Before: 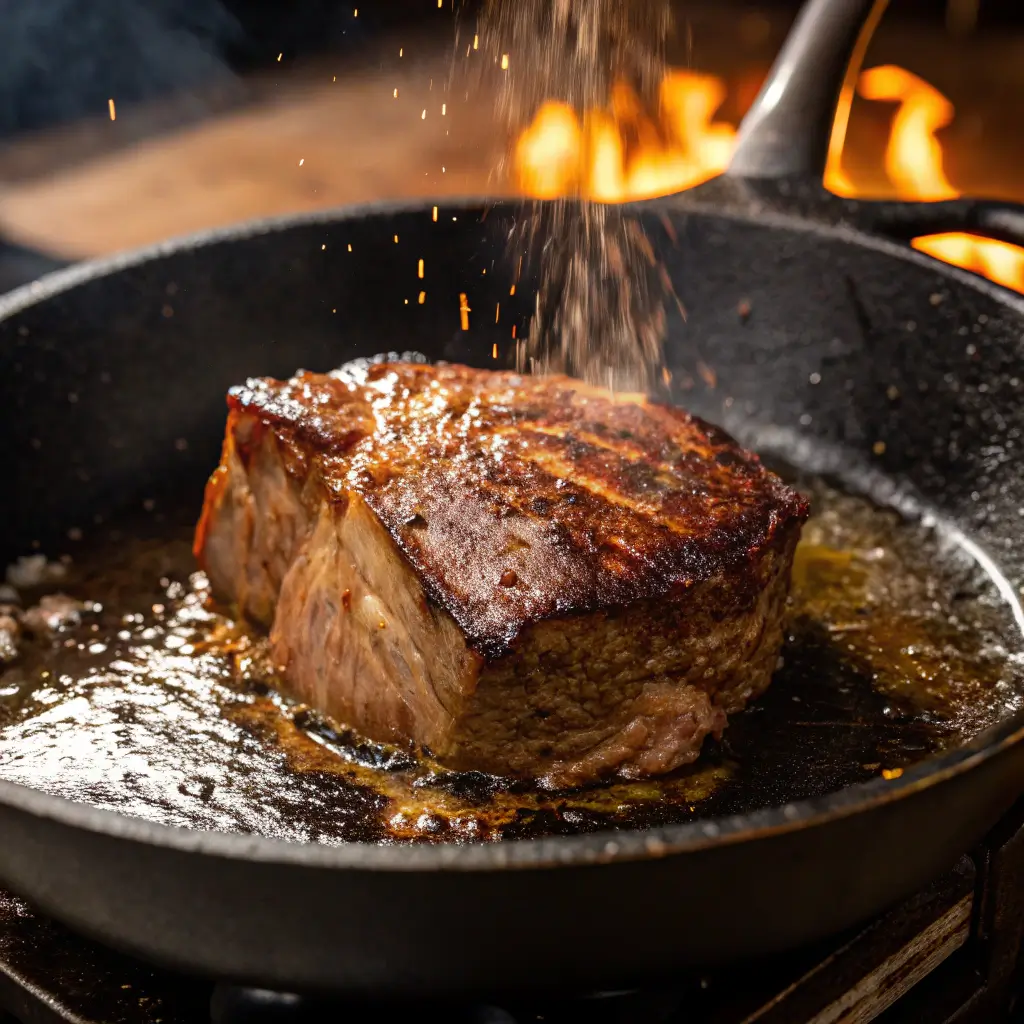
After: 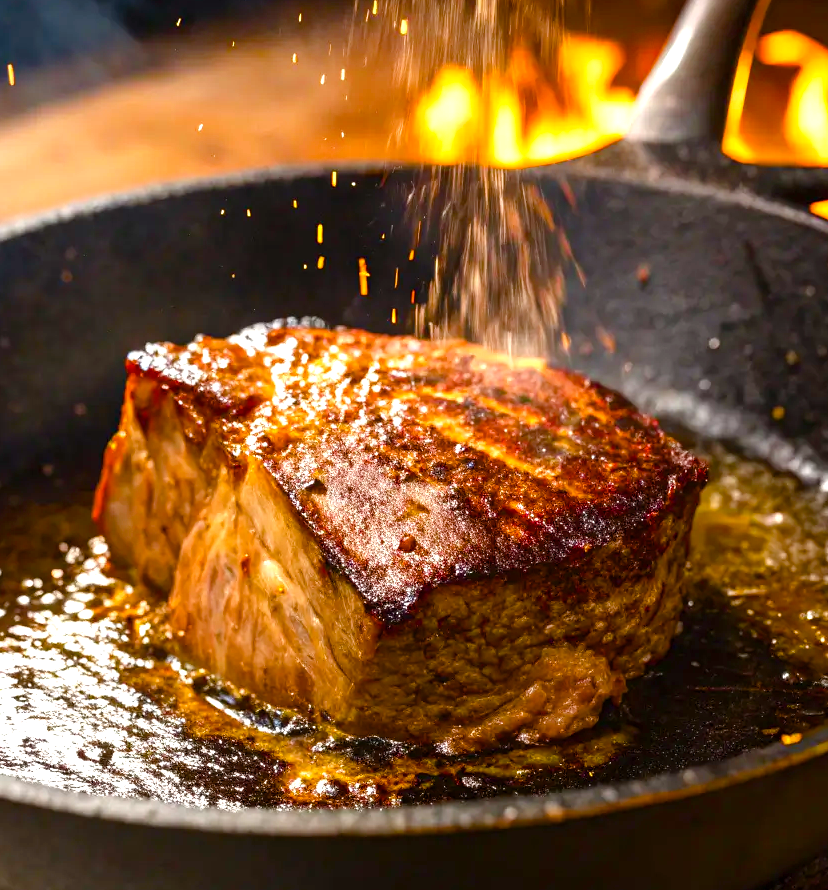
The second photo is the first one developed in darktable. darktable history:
color balance rgb: perceptual saturation grading › global saturation 45%, perceptual saturation grading › highlights -25%, perceptual saturation grading › shadows 50%, perceptual brilliance grading › global brilliance 3%, global vibrance 3%
exposure: black level correction 0, exposure 0.68 EV, compensate exposure bias true, compensate highlight preservation false
crop: left 9.929%, top 3.475%, right 9.188%, bottom 9.529%
